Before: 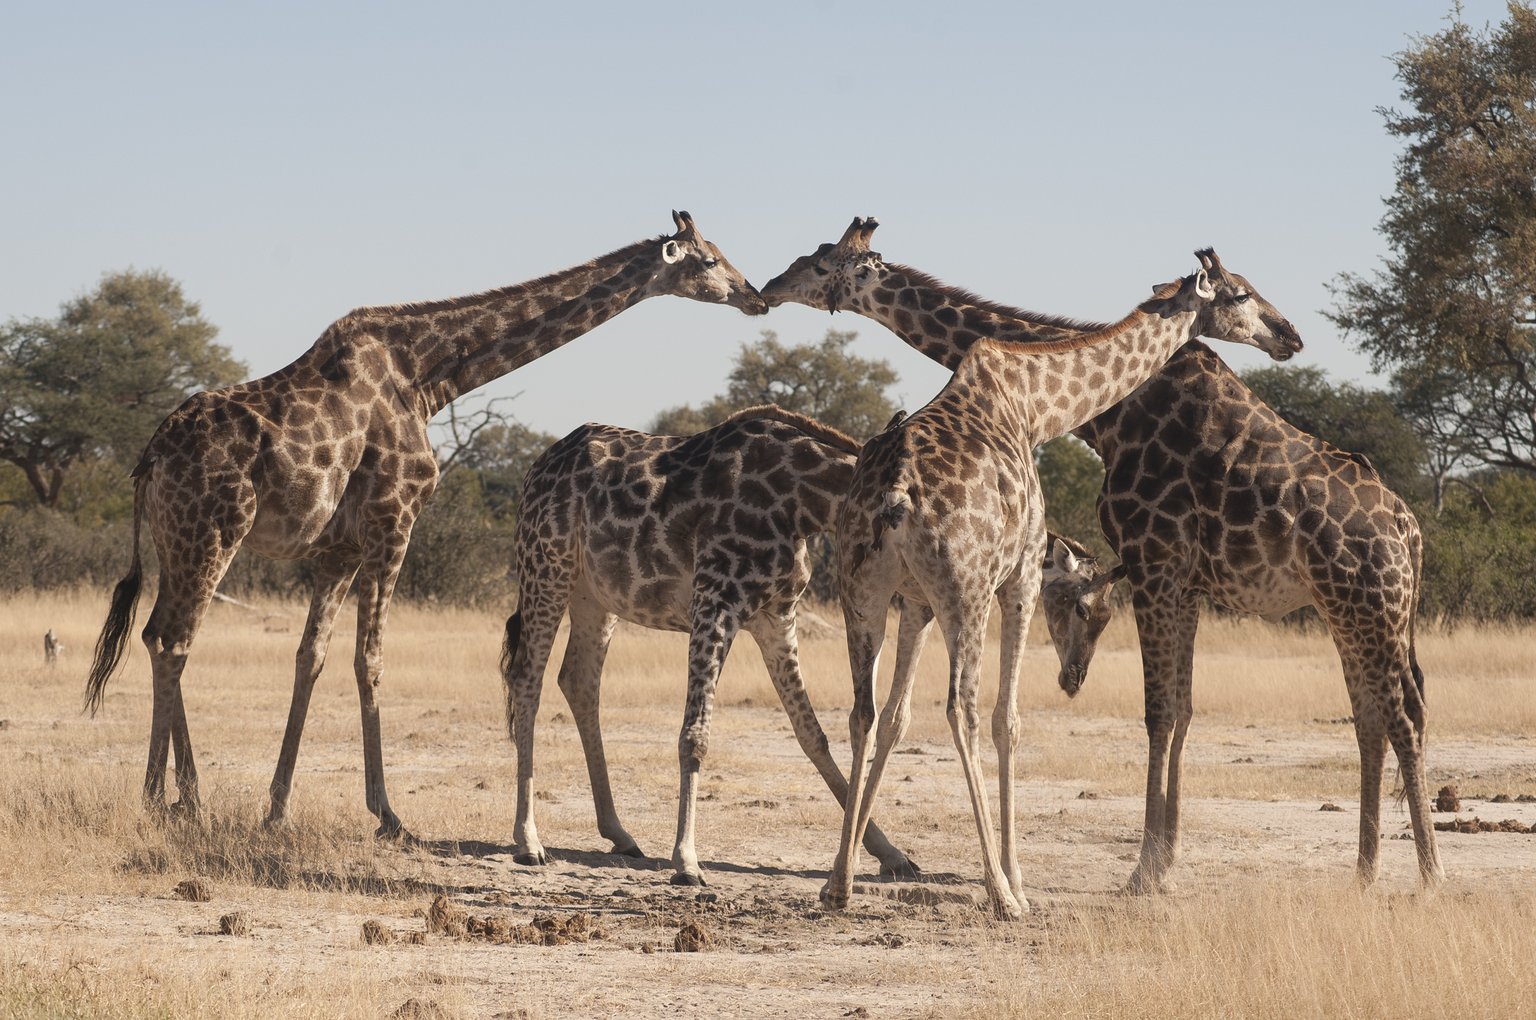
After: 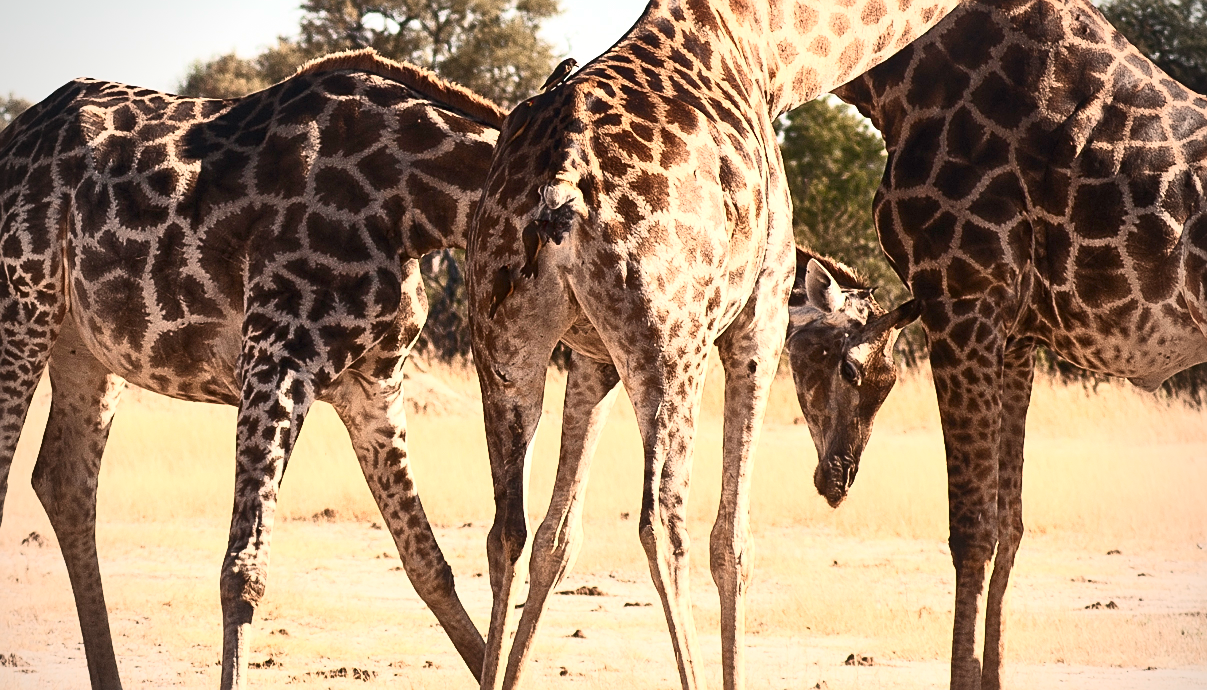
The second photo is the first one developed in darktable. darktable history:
rgb curve: curves: ch0 [(0, 0) (0.175, 0.154) (0.785, 0.663) (1, 1)]
crop: left 35.03%, top 36.625%, right 14.663%, bottom 20.057%
sharpen: on, module defaults
color balance: contrast fulcrum 17.78%
local contrast: mode bilateral grid, contrast 25, coarseness 60, detail 151%, midtone range 0.2
vignetting: fall-off radius 45%, brightness -0.33
contrast brightness saturation: contrast 0.83, brightness 0.59, saturation 0.59
